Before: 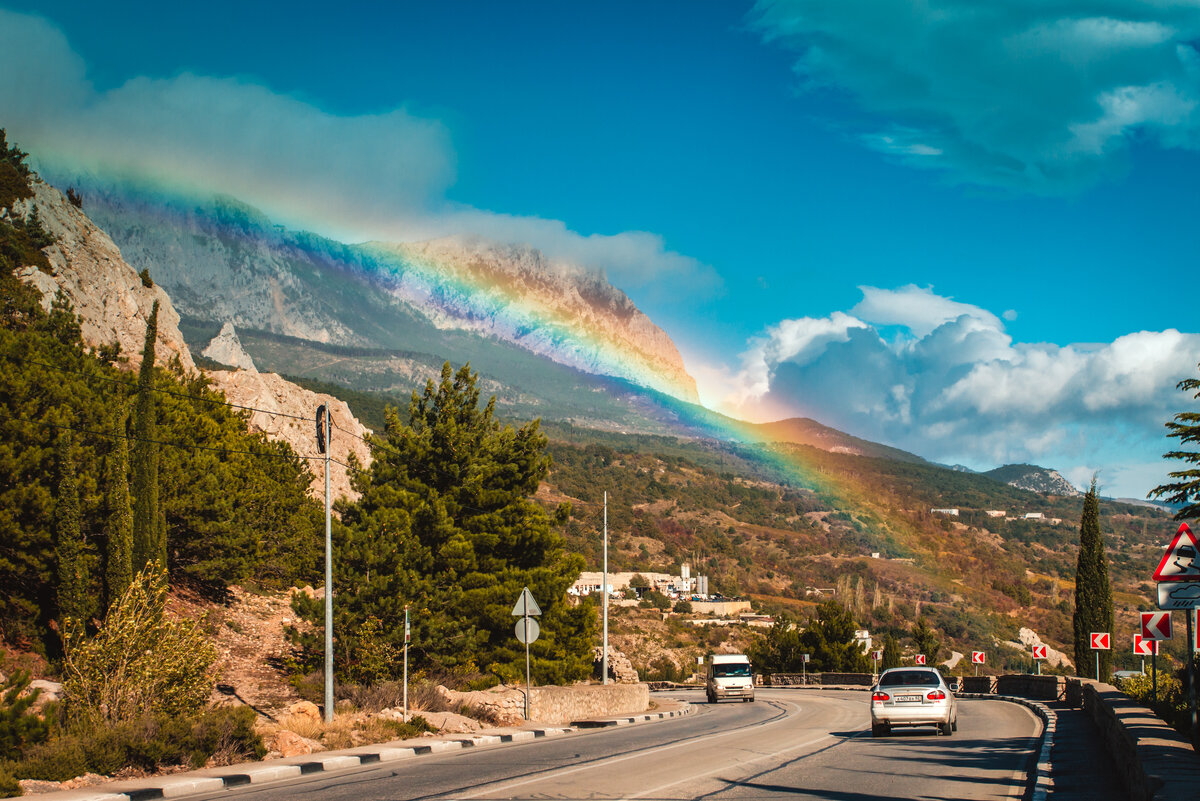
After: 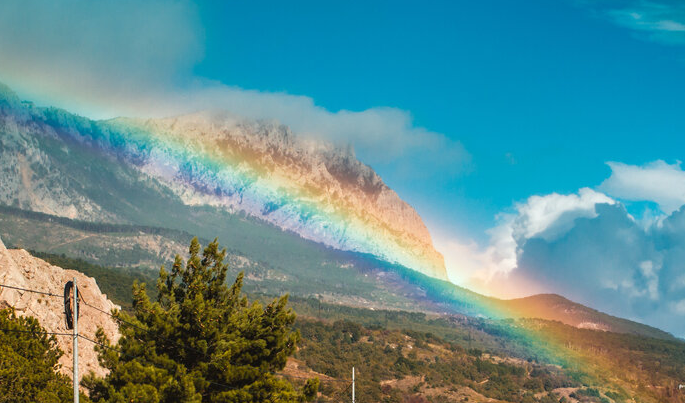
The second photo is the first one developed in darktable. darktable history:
crop: left 21.055%, top 15.513%, right 21.852%, bottom 34.111%
